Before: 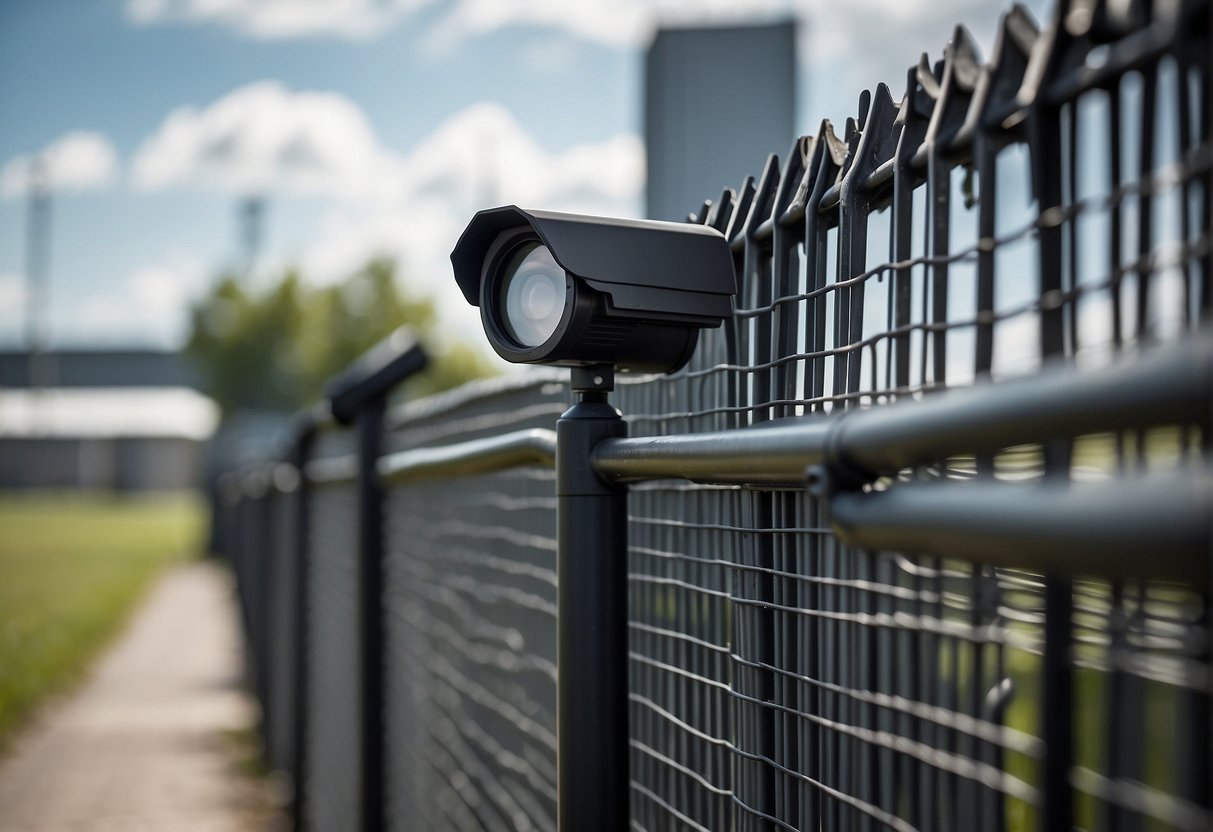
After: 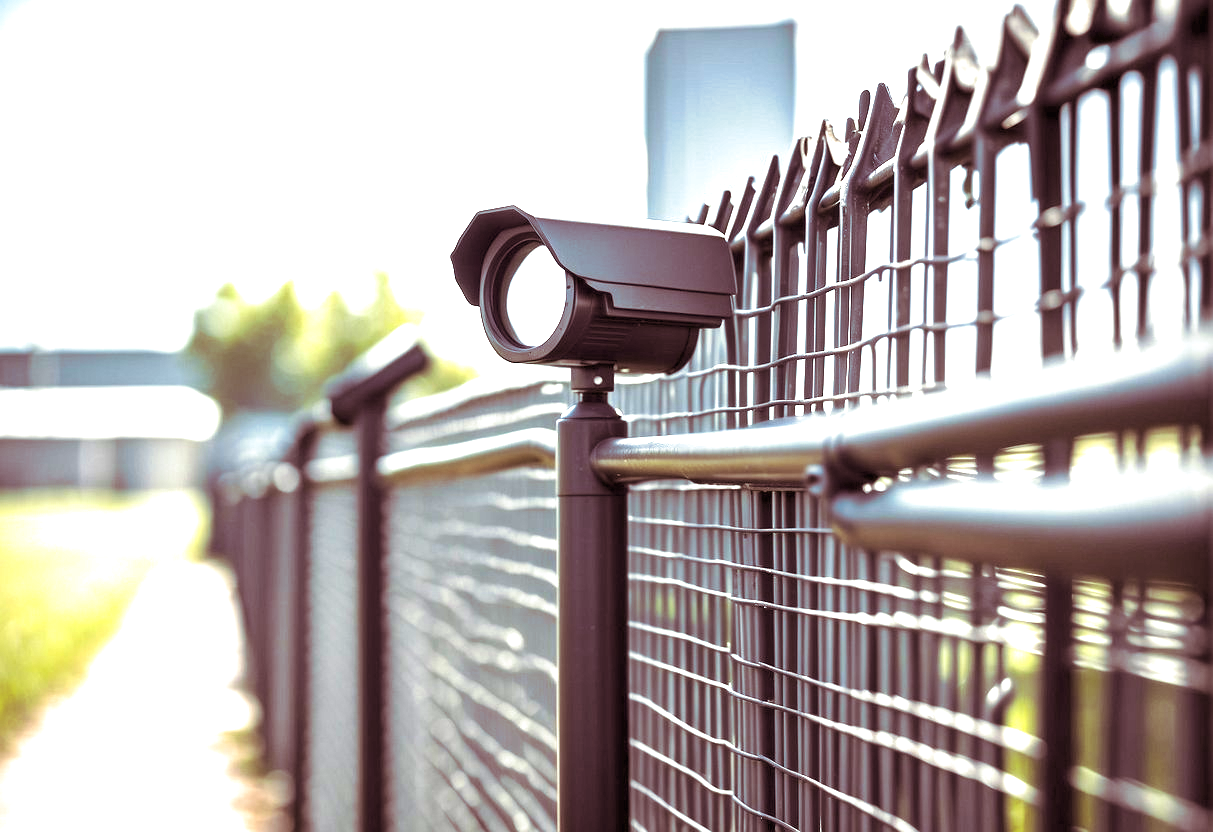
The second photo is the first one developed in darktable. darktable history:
split-toning: on, module defaults
exposure: black level correction 0, exposure 2.327 EV, compensate exposure bias true, compensate highlight preservation false
